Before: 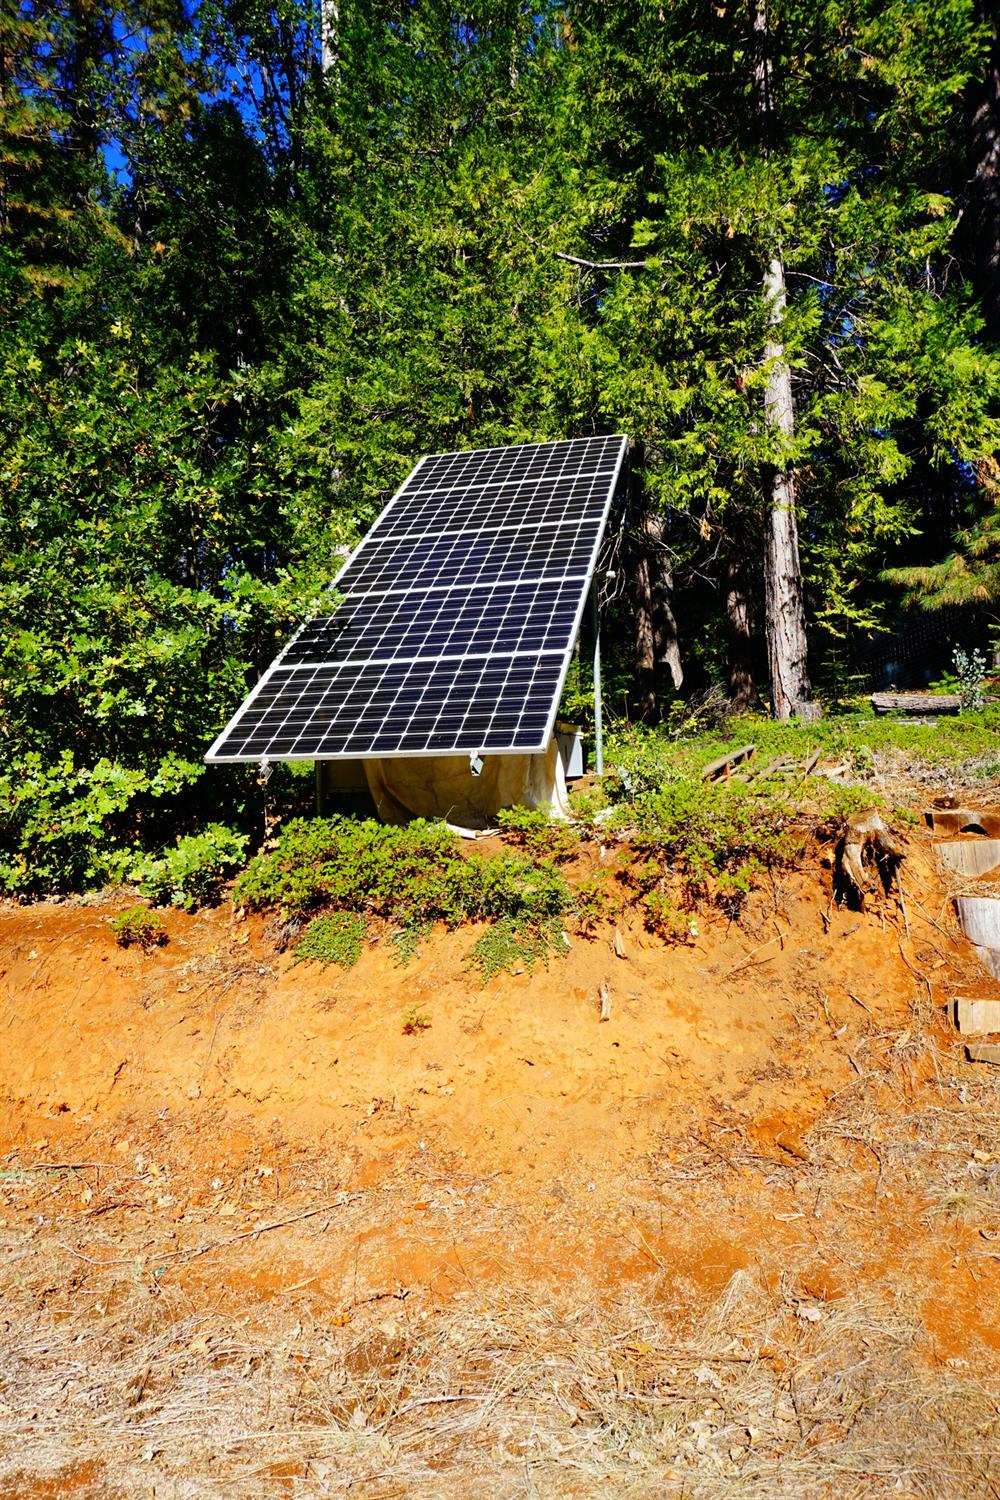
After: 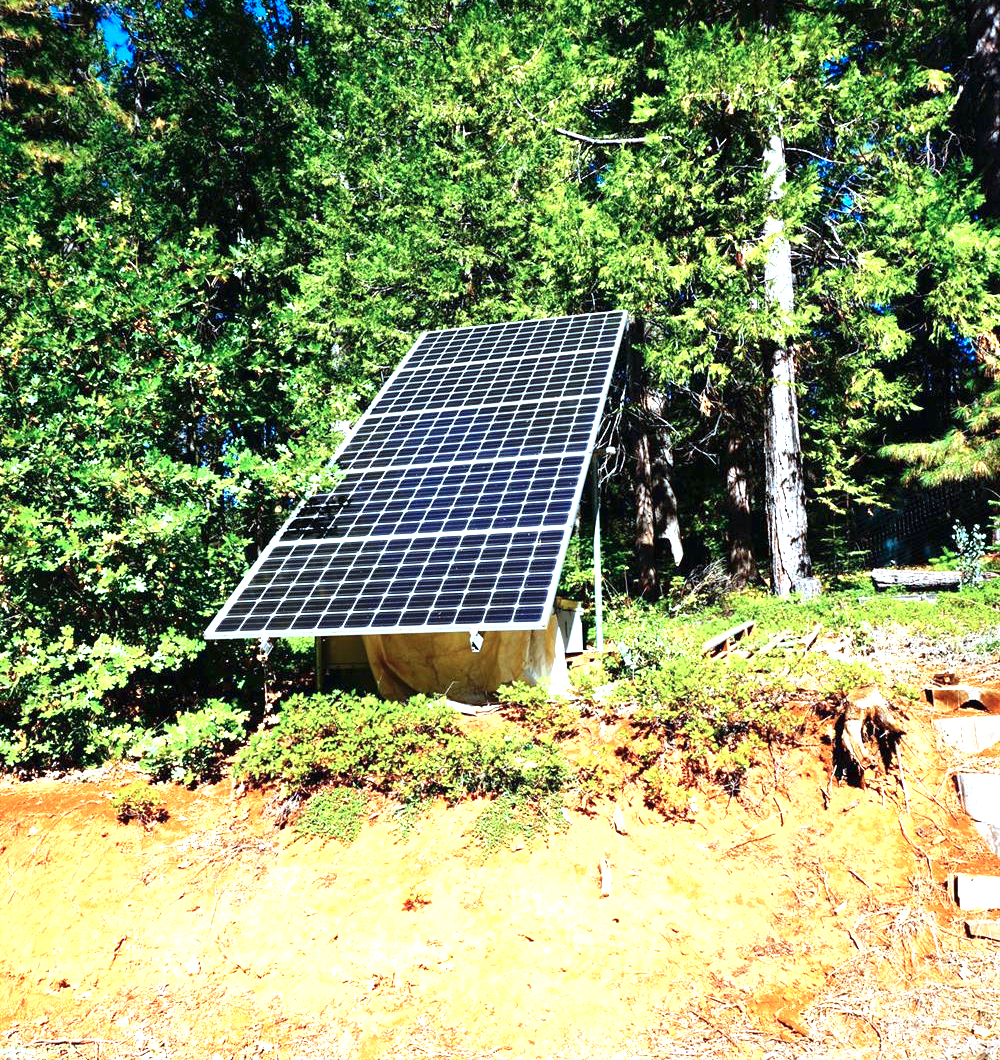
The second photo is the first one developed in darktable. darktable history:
color correction: highlights a* -9.73, highlights b* -21.22
exposure: black level correction 0, exposure 1.379 EV, compensate exposure bias true, compensate highlight preservation false
crop and rotate: top 8.293%, bottom 20.996%
